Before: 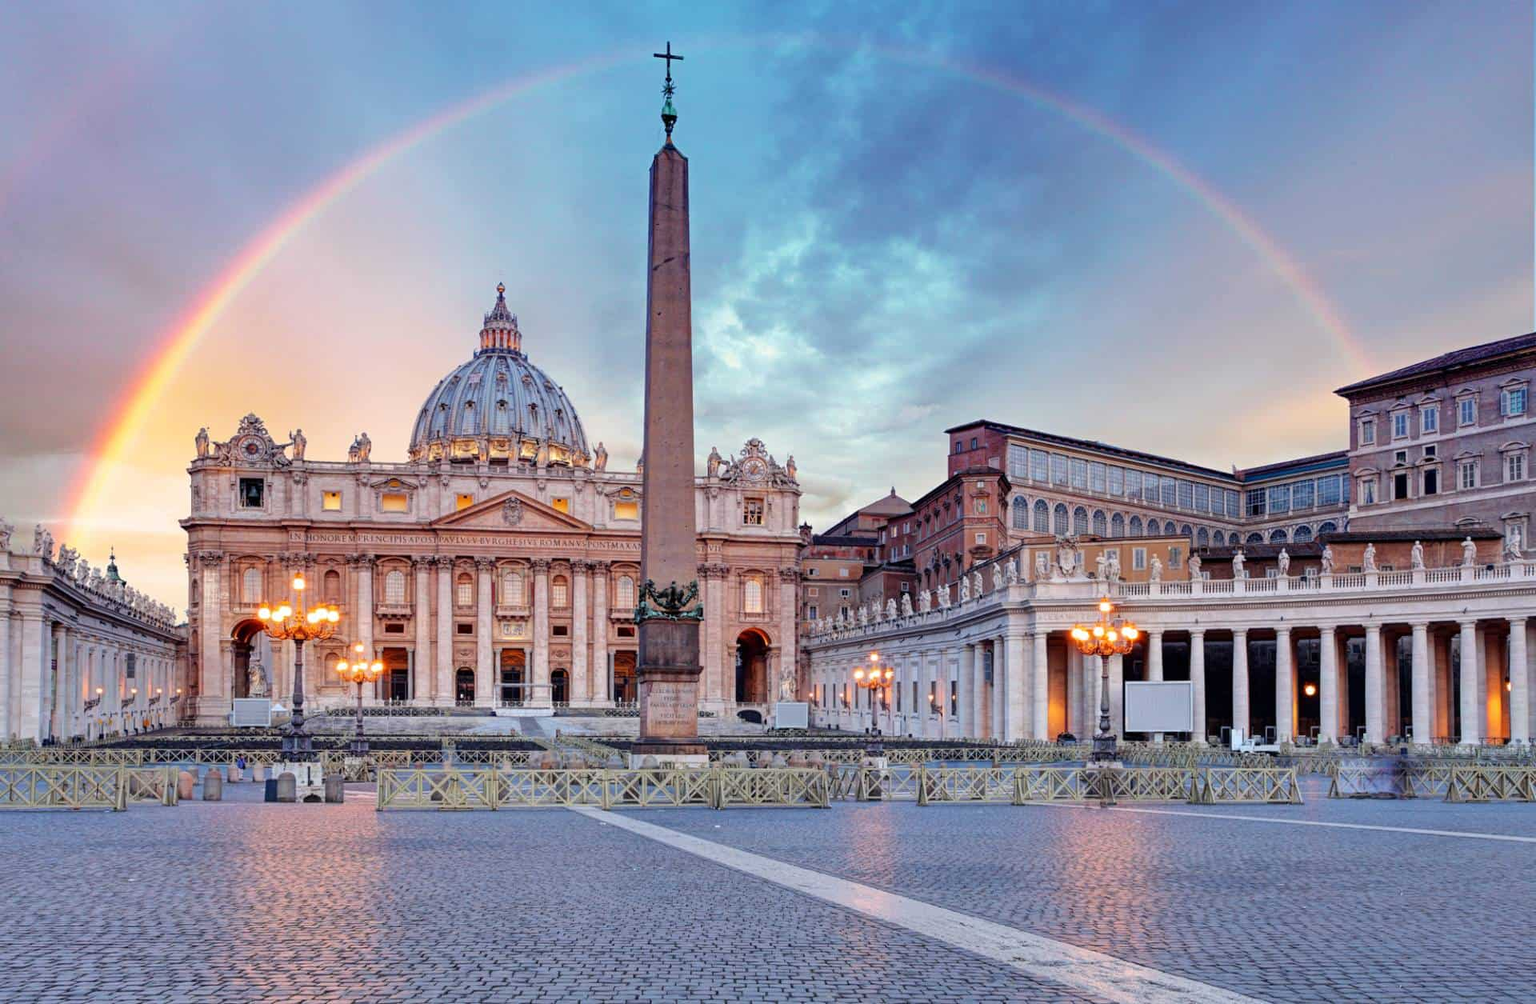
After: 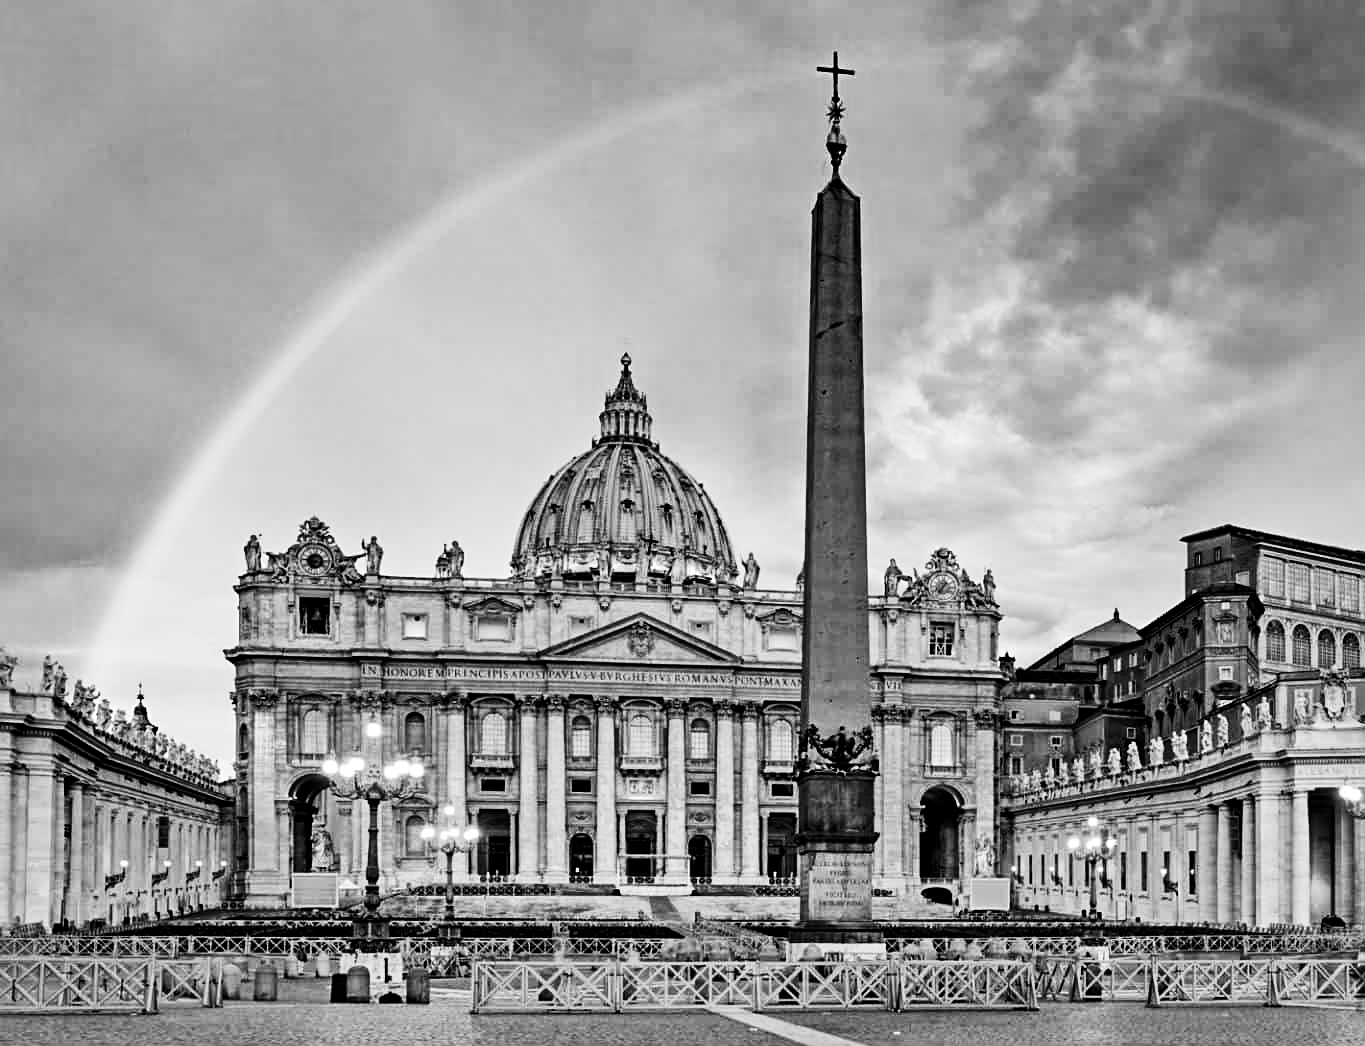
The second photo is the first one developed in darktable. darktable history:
contrast brightness saturation: contrast 0.28
monochrome: a -92.57, b 58.91
color balance rgb: shadows fall-off 101%, linear chroma grading › mid-tones 7.63%, perceptual saturation grading › mid-tones 11.68%, mask middle-gray fulcrum 22.45%, global vibrance 10.11%, saturation formula JzAzBz (2021)
rgb levels: mode RGB, independent channels, levels [[0, 0.474, 1], [0, 0.5, 1], [0, 0.5, 1]]
crop: right 28.885%, bottom 16.626%
sharpen: on, module defaults
contrast equalizer: y [[0.511, 0.558, 0.631, 0.632, 0.559, 0.512], [0.5 ×6], [0.5 ×6], [0 ×6], [0 ×6]]
